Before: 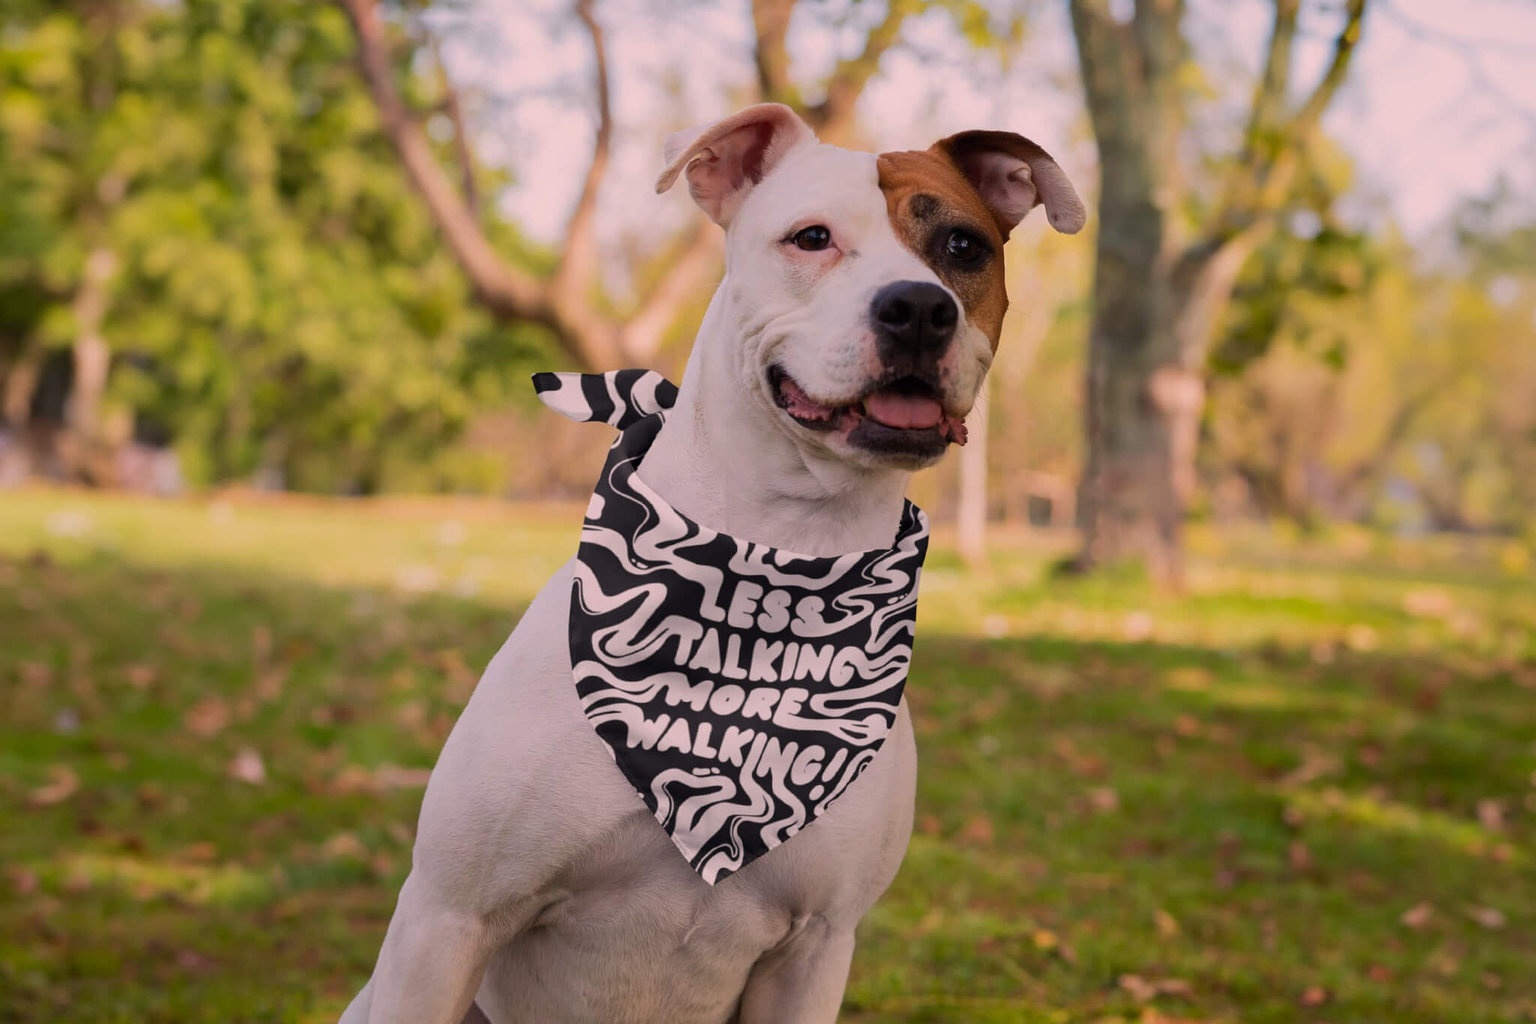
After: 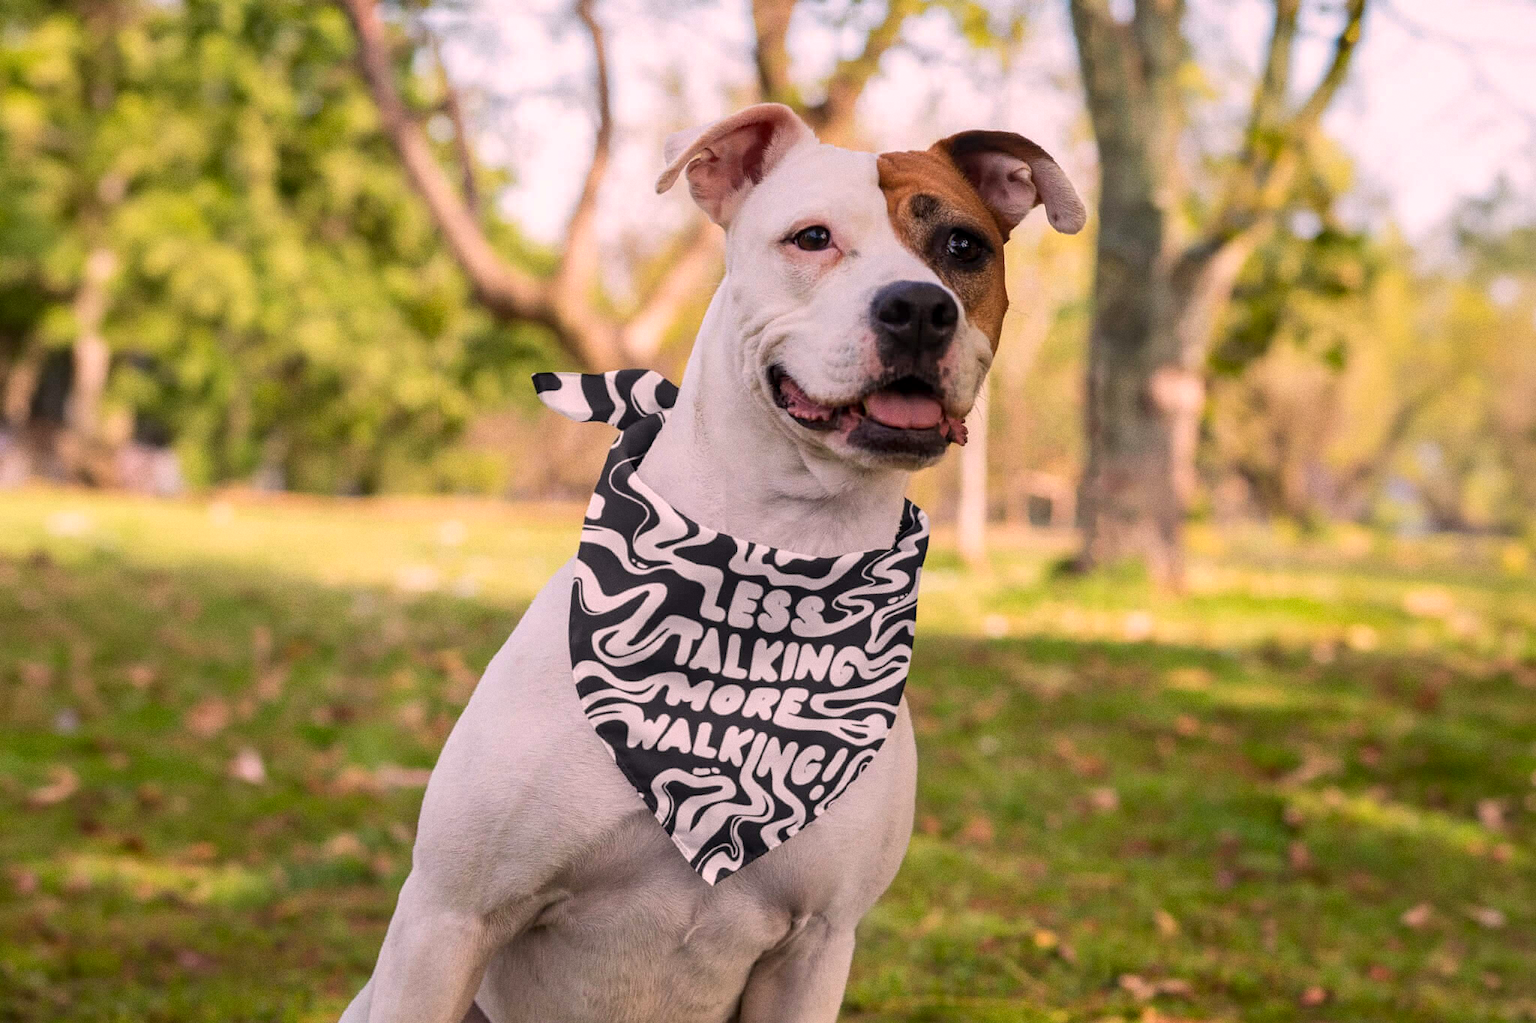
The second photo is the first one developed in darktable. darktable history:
grain: coarseness 0.09 ISO
local contrast: on, module defaults
exposure: exposure 0.426 EV, compensate highlight preservation false
